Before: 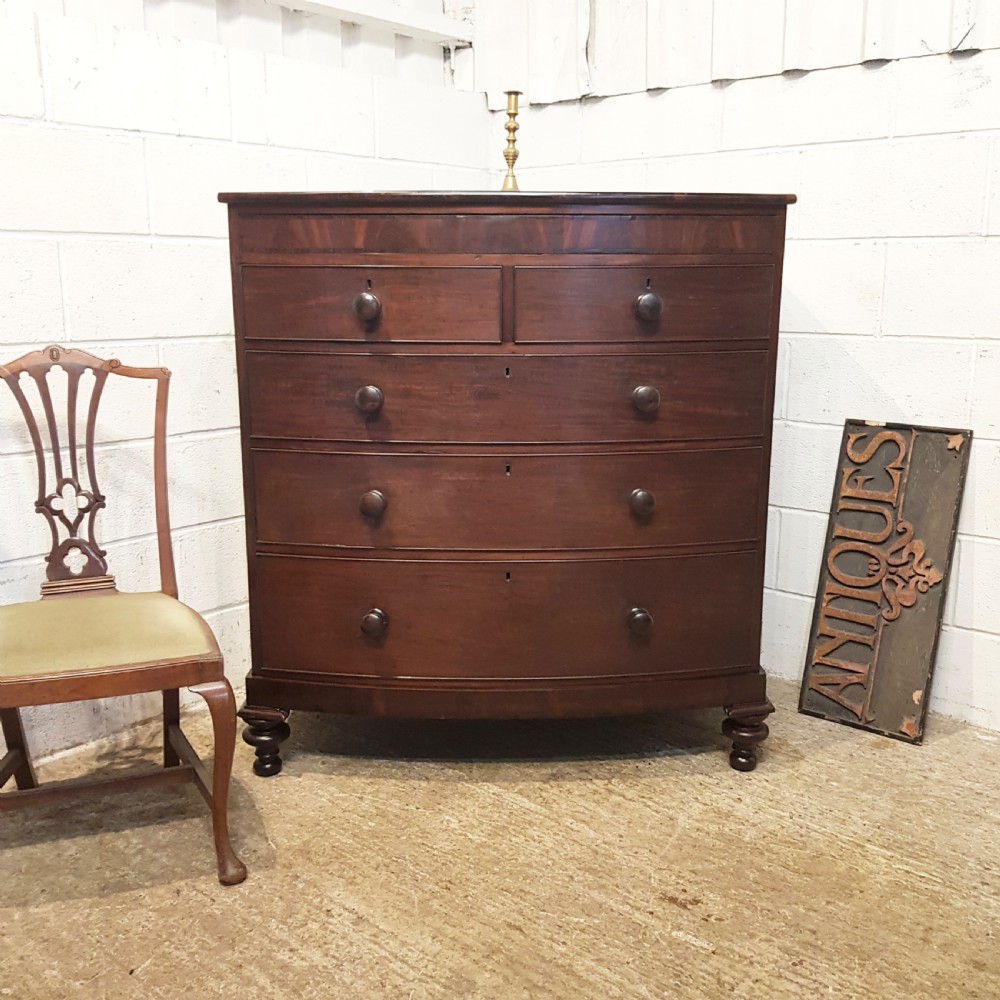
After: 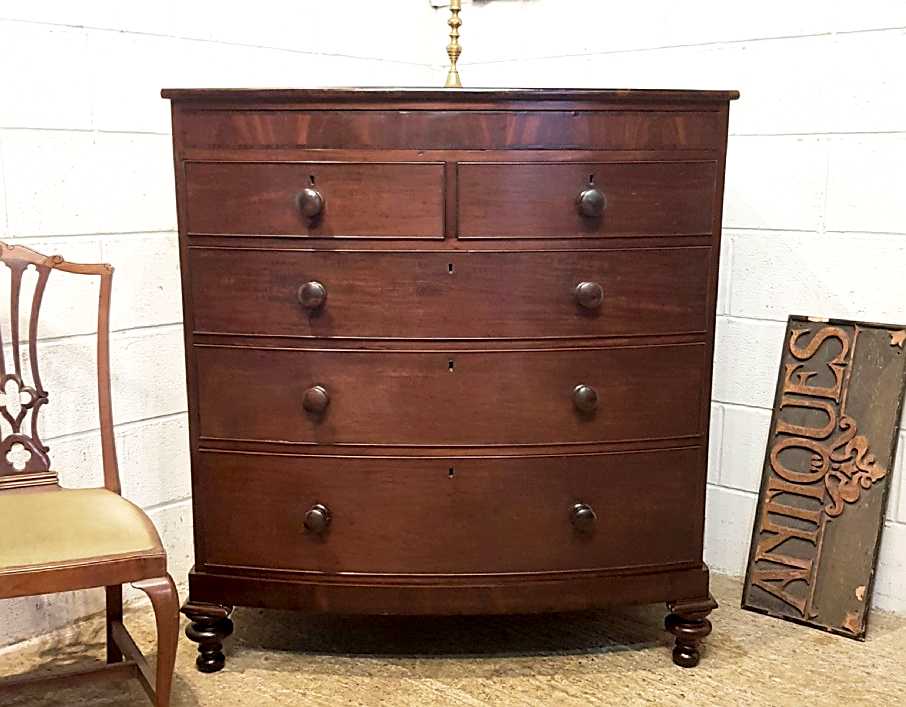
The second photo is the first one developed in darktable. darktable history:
velvia: on, module defaults
exposure: black level correction 0.009, exposure 0.123 EV, compensate exposure bias true, compensate highlight preservation false
crop: left 5.786%, top 10.418%, right 3.603%, bottom 18.863%
sharpen: on, module defaults
